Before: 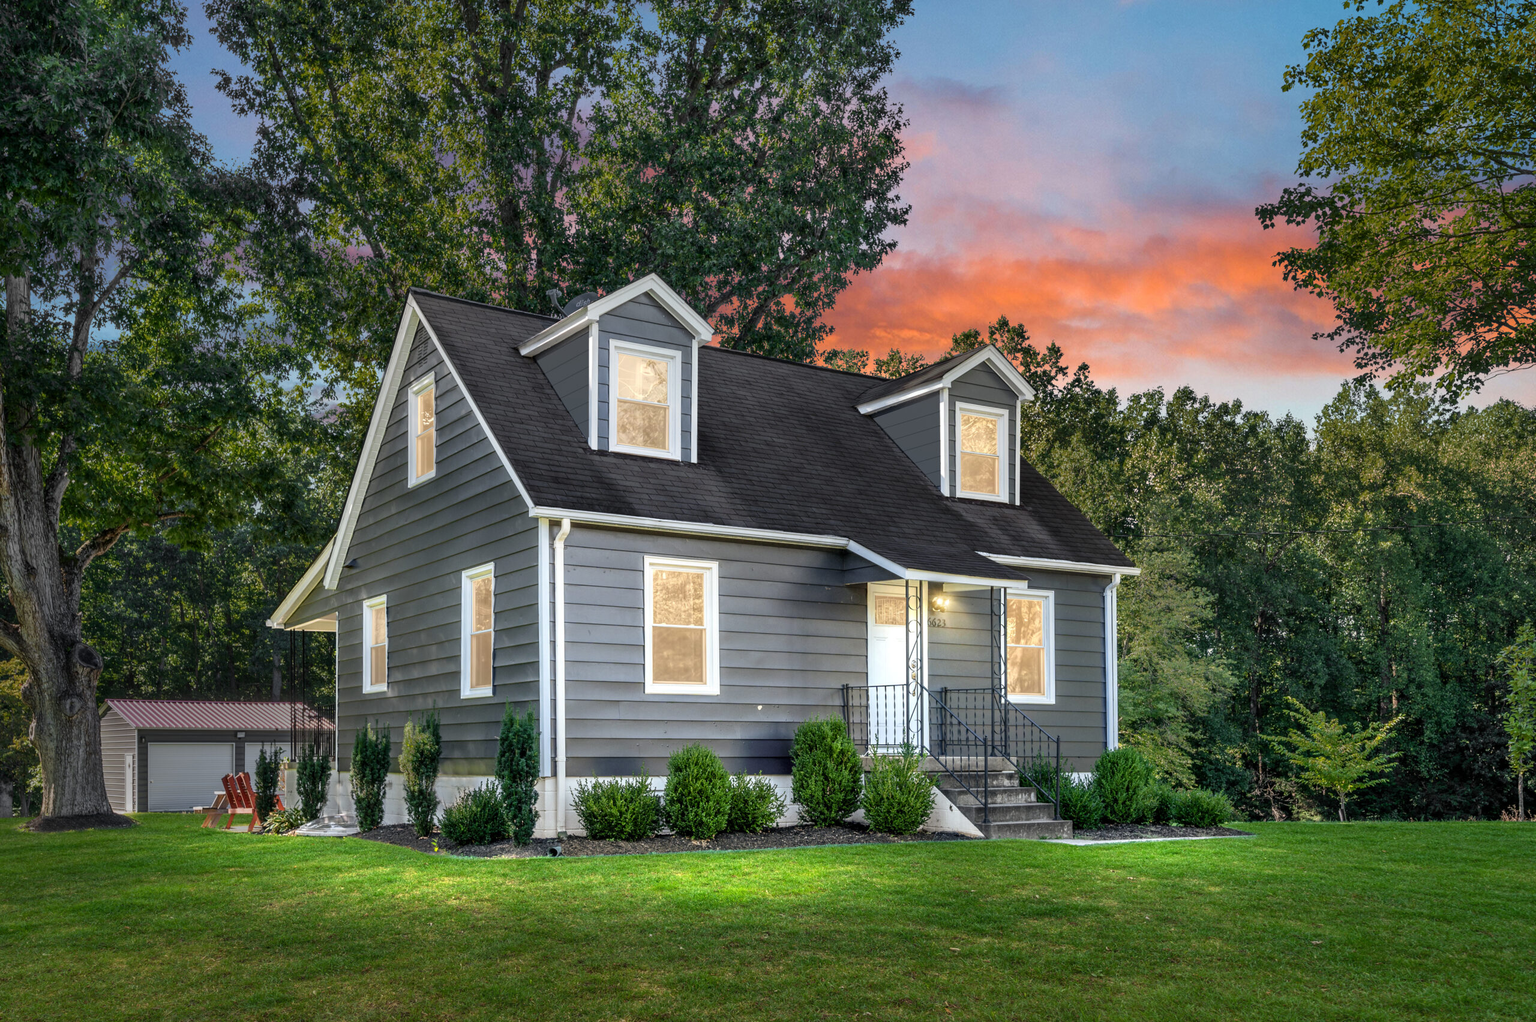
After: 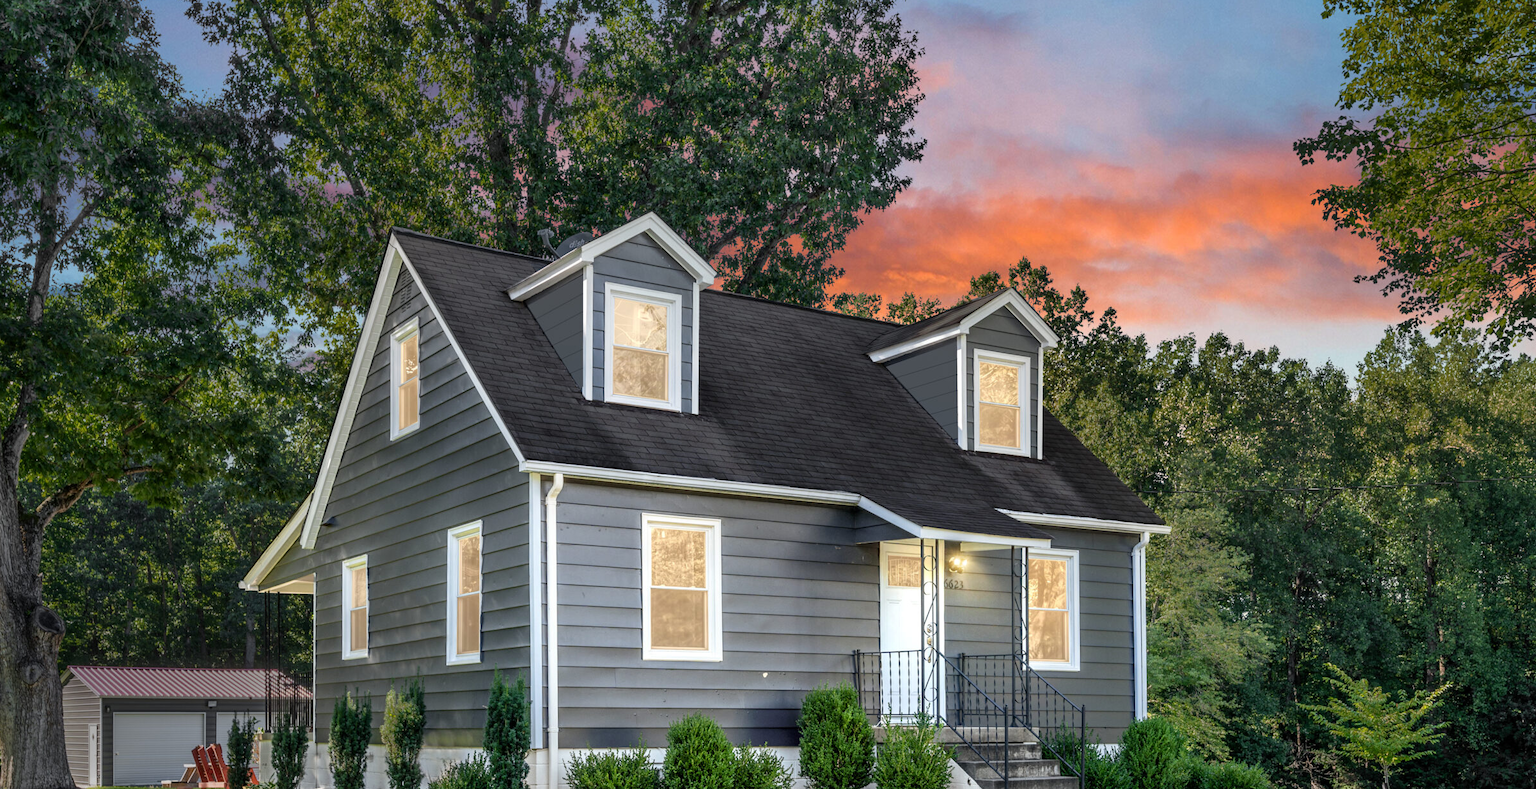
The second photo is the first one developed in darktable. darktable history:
crop: left 2.737%, top 7.287%, right 3.421%, bottom 20.179%
base curve: exposure shift 0, preserve colors none
